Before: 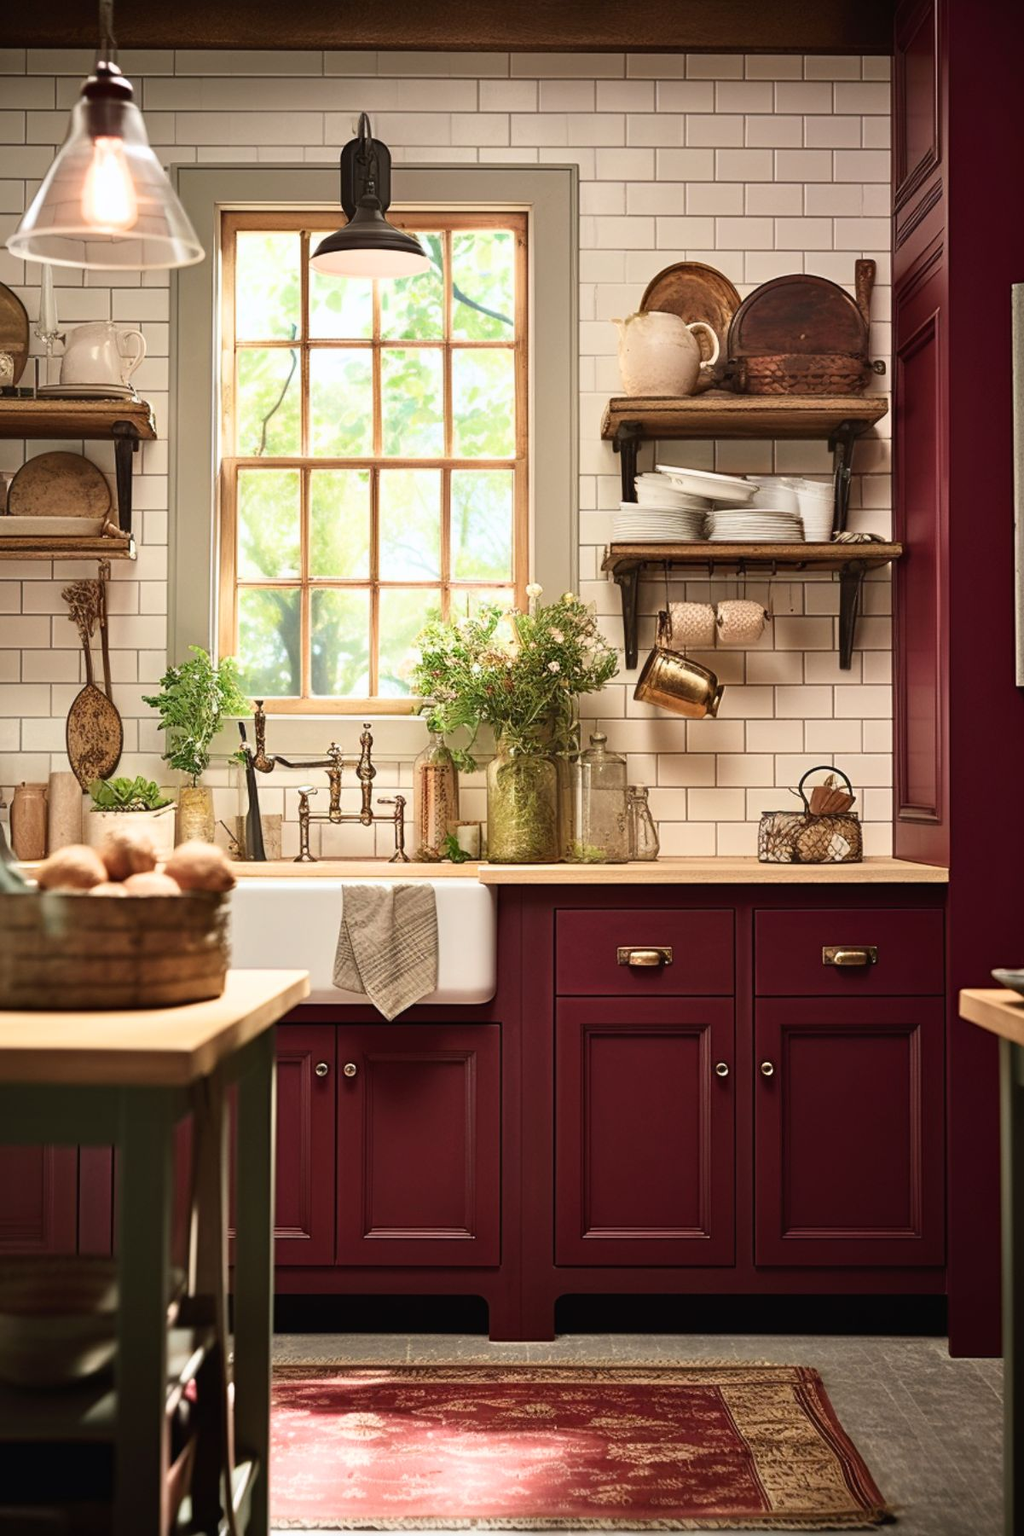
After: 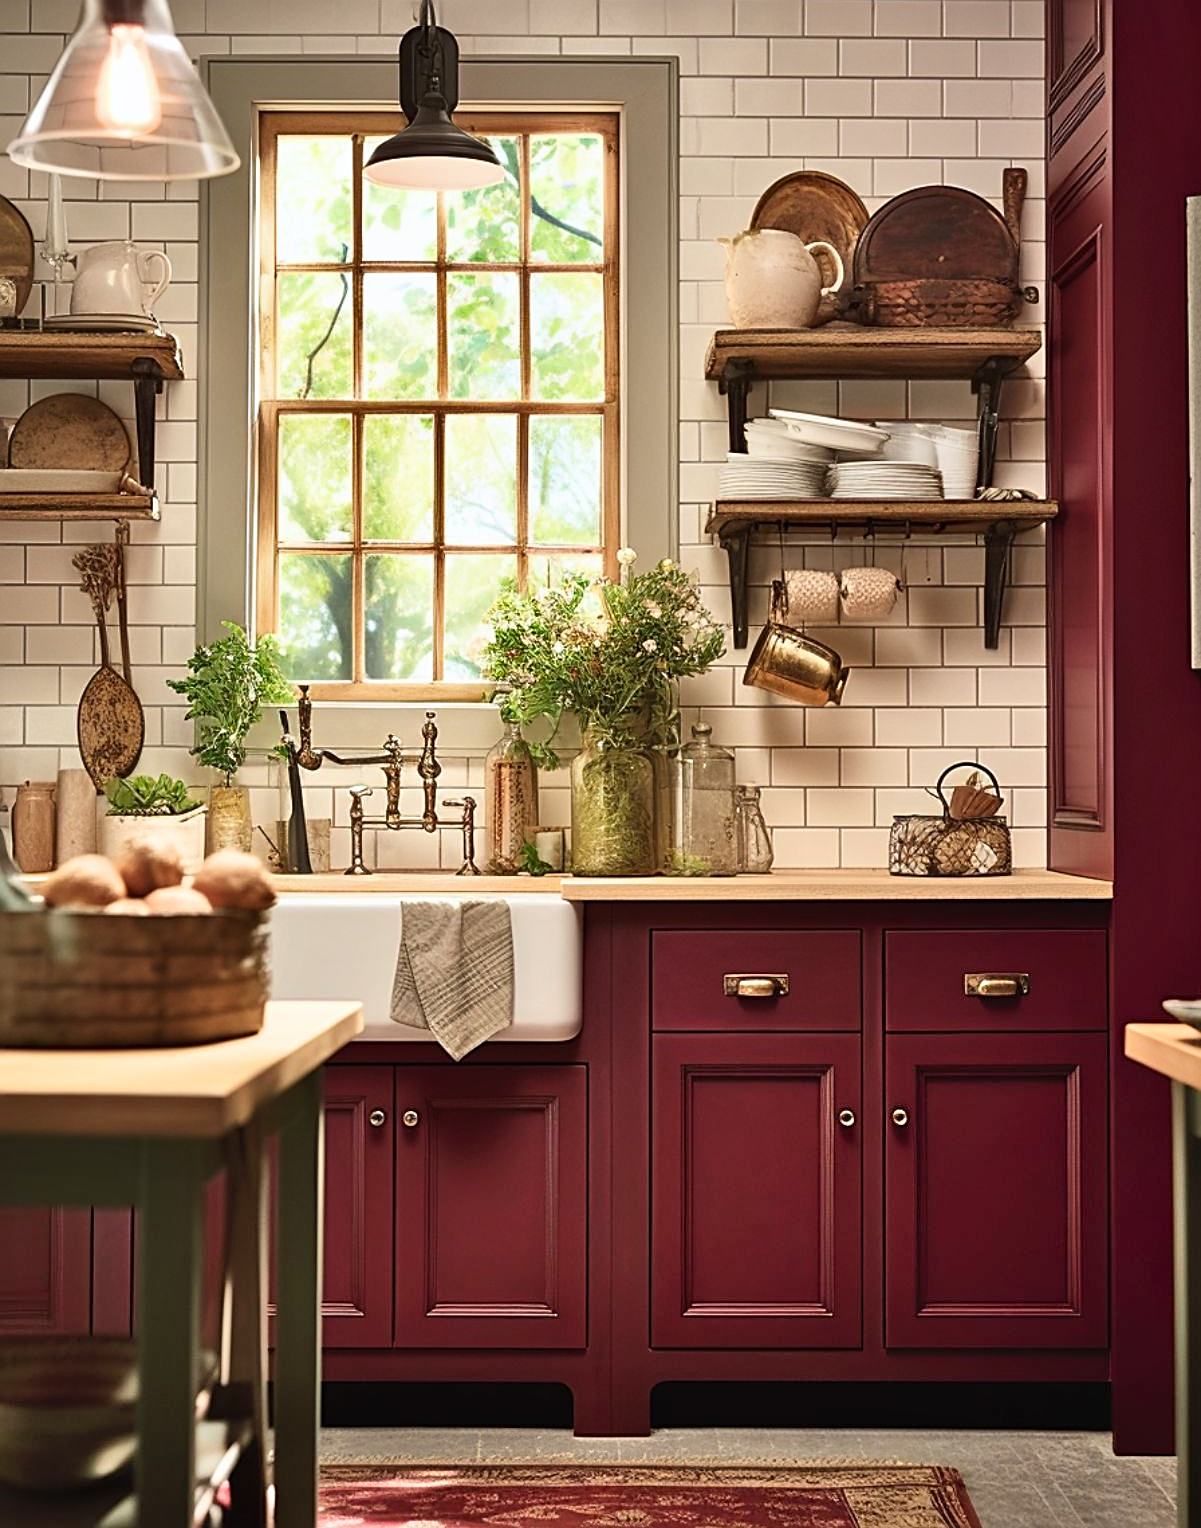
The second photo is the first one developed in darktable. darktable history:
sharpen: on, module defaults
shadows and highlights: shadows 52.47, soften with gaussian
crop: top 7.574%, bottom 7.581%
